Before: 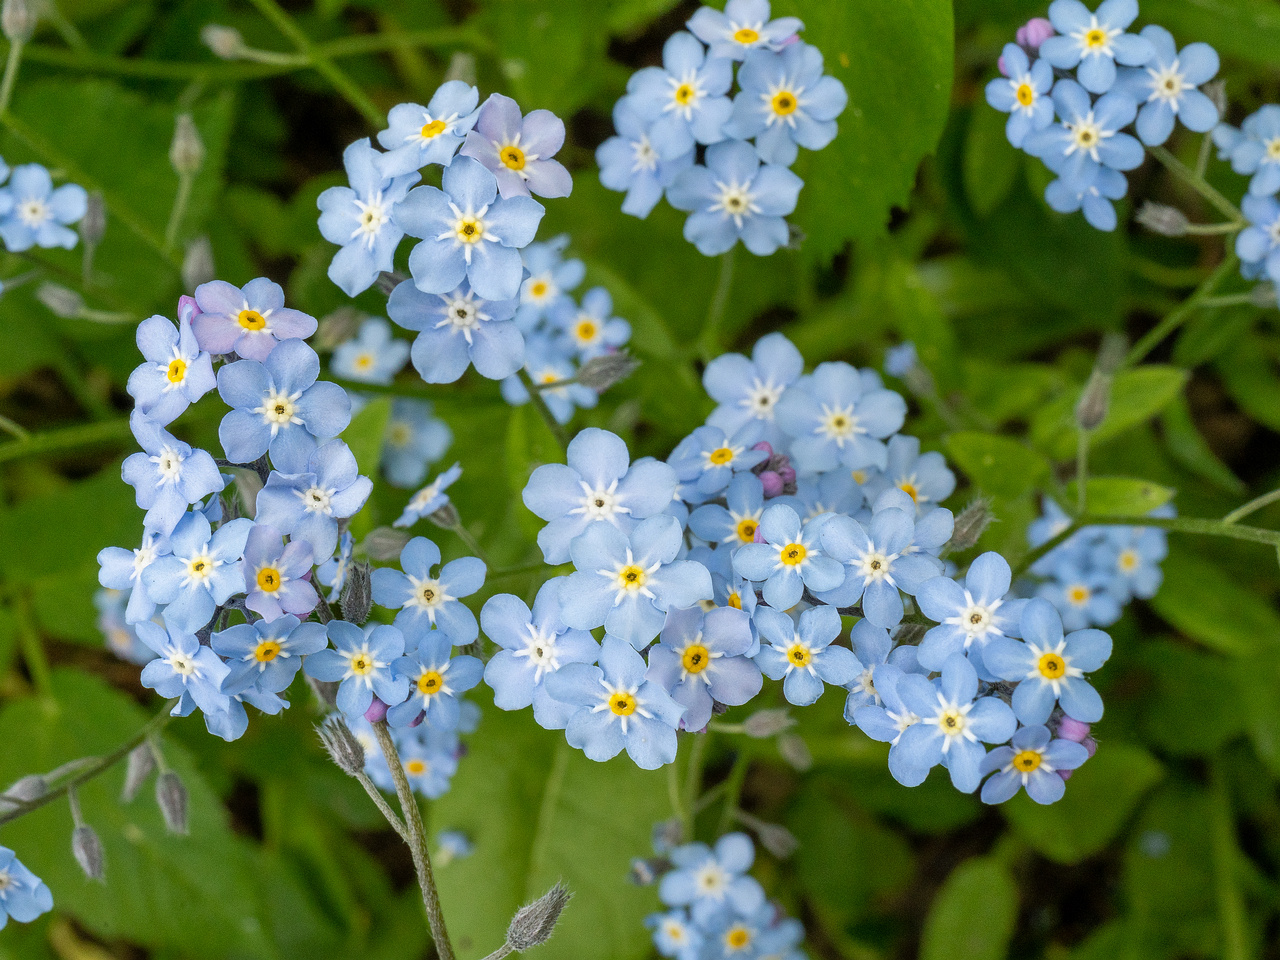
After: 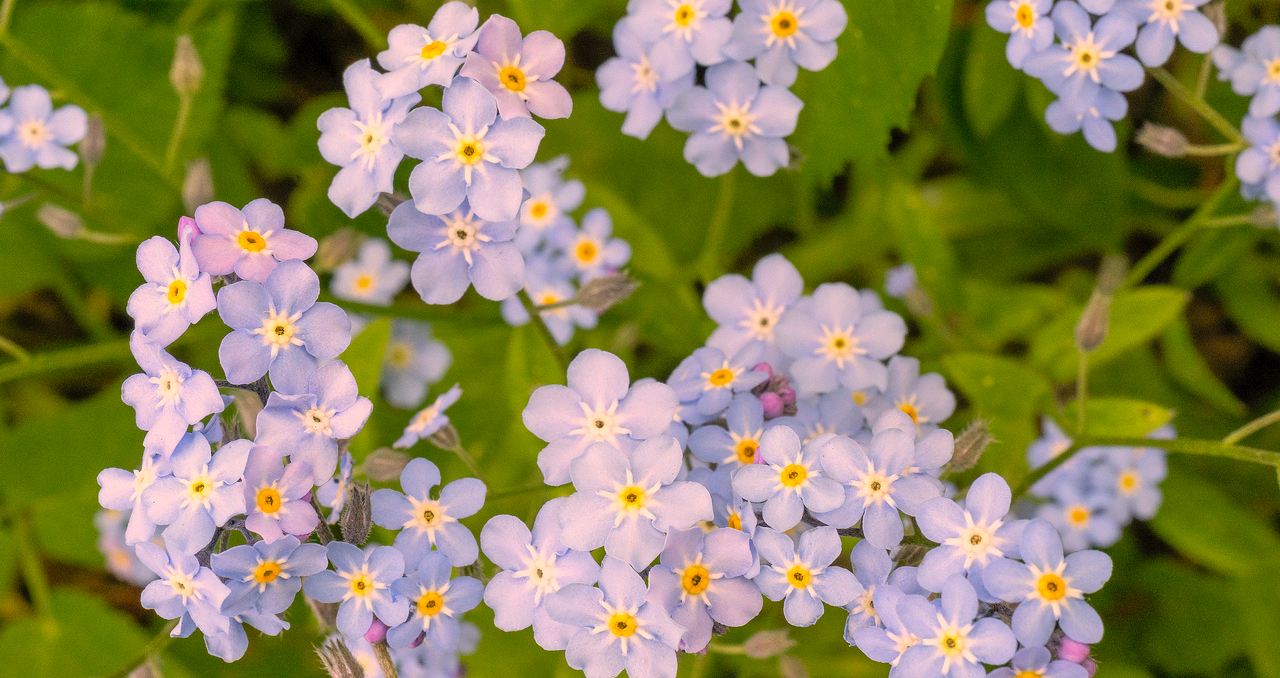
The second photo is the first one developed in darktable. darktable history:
crop and rotate: top 8.293%, bottom 20.996%
color correction: highlights a* 21.88, highlights b* 22.25
contrast brightness saturation: brightness 0.09, saturation 0.19
